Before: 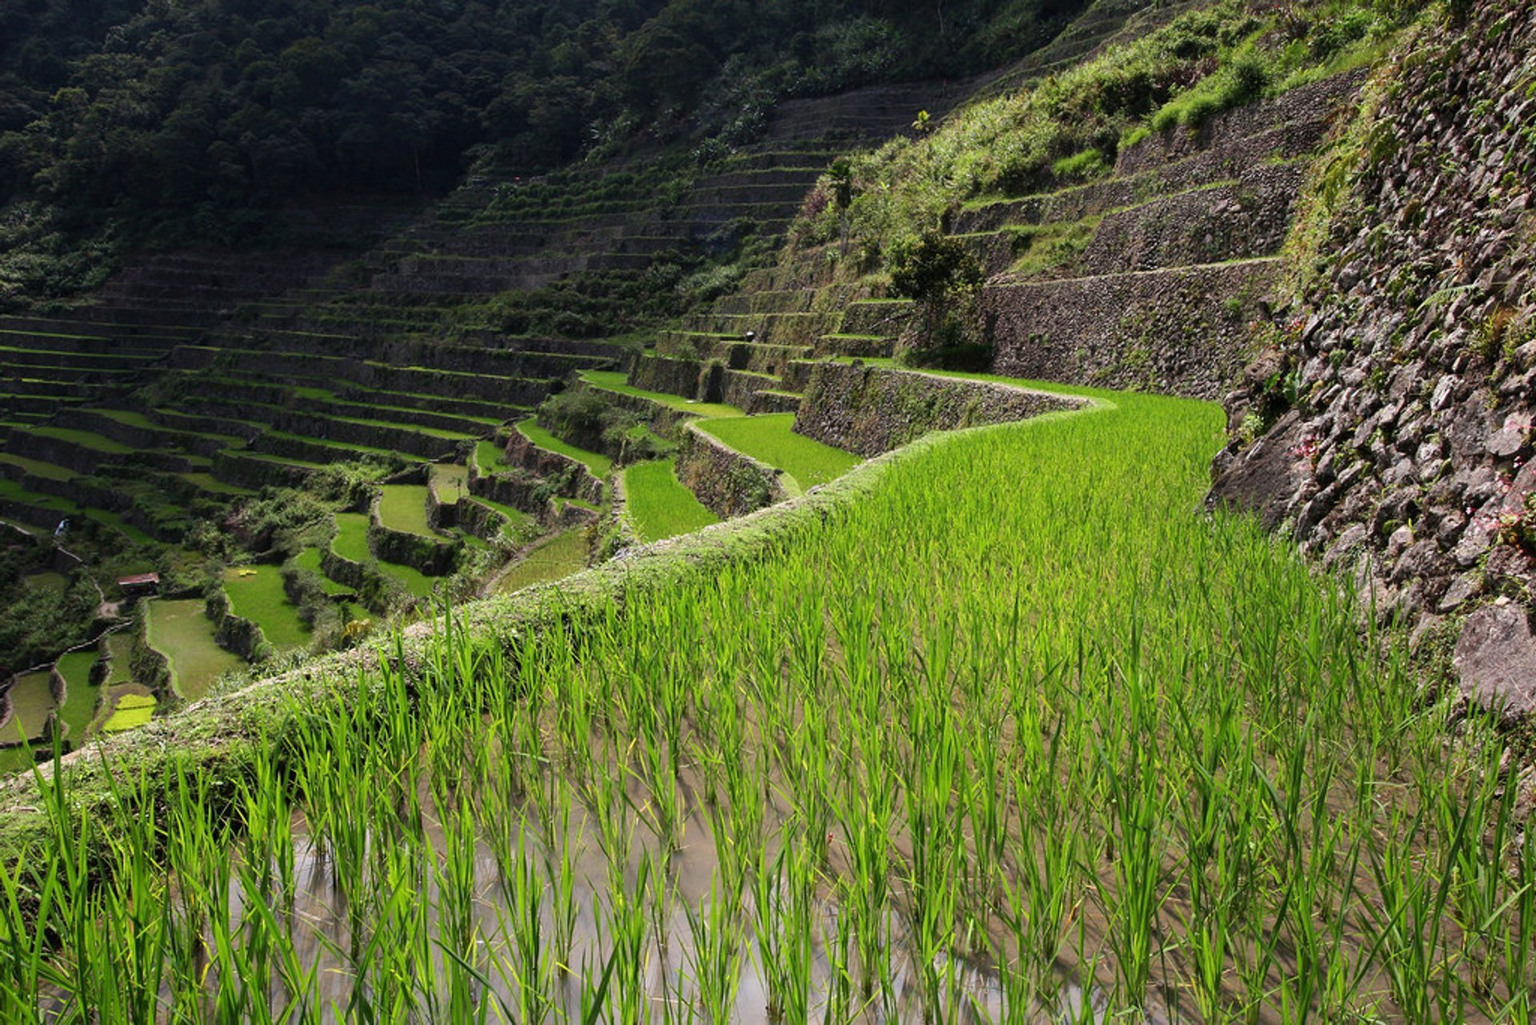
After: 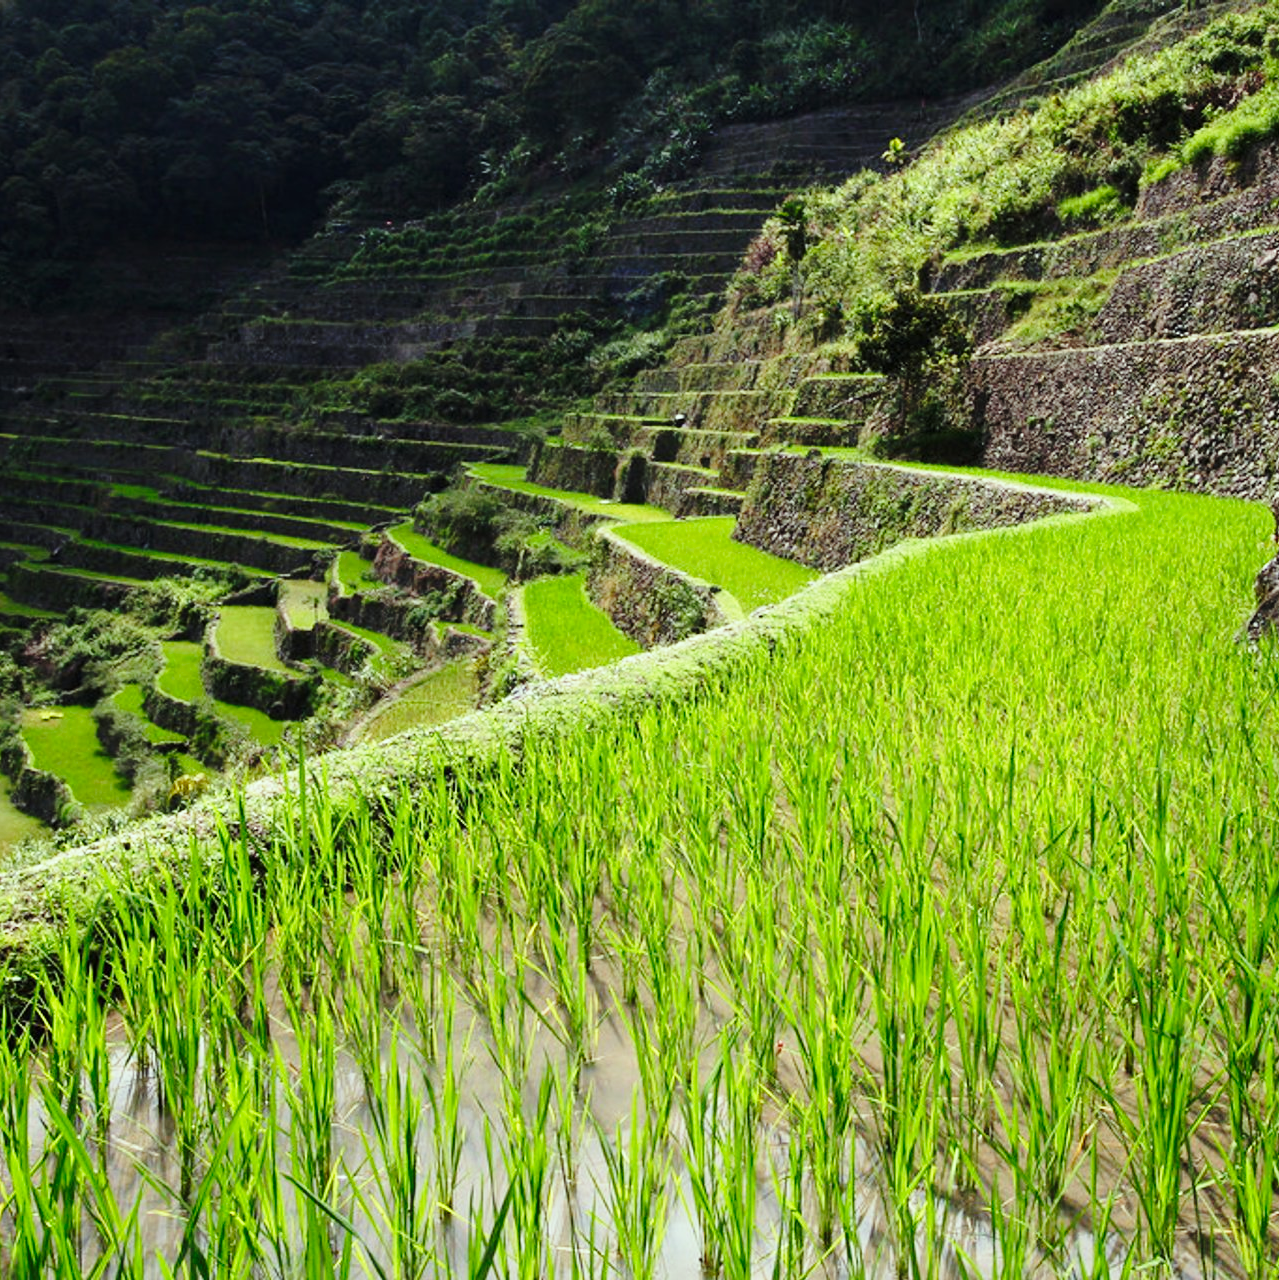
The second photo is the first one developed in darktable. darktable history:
base curve: curves: ch0 [(0, 0) (0.028, 0.03) (0.121, 0.232) (0.46, 0.748) (0.859, 0.968) (1, 1)], preserve colors none
crop and rotate: left 13.451%, right 19.899%
color correction: highlights a* -7.76, highlights b* 3.36
